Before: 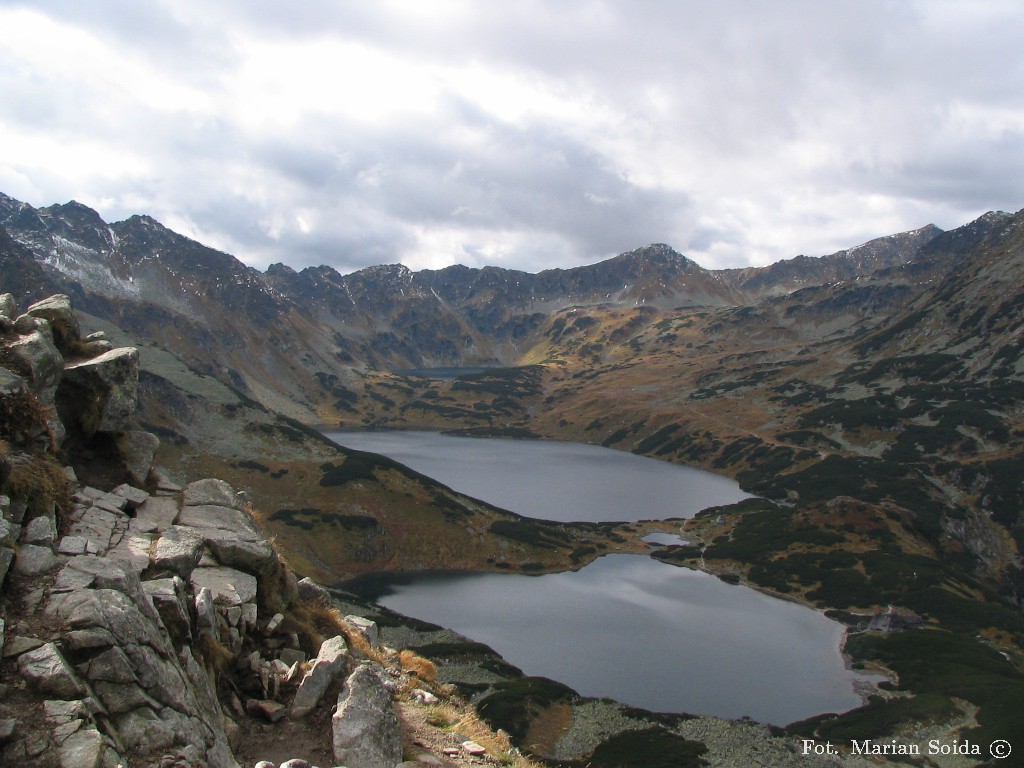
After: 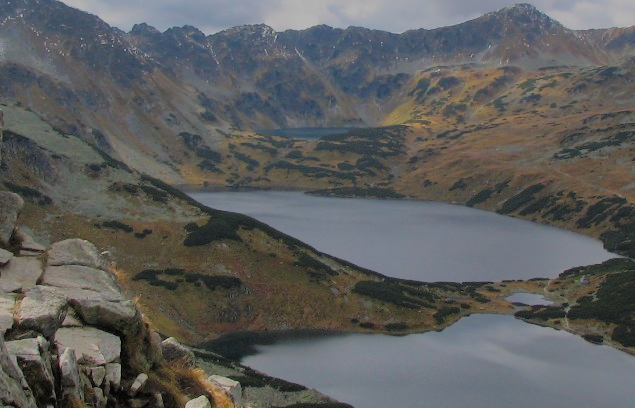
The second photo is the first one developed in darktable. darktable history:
crop: left 13.312%, top 31.28%, right 24.627%, bottom 15.582%
shadows and highlights: shadows 40, highlights -54, highlights color adjustment 46%, low approximation 0.01, soften with gaussian
filmic rgb: white relative exposure 8 EV, threshold 3 EV, hardness 2.44, latitude 10.07%, contrast 0.72, highlights saturation mix 10%, shadows ↔ highlights balance 1.38%, color science v4 (2020), enable highlight reconstruction true
exposure: exposure -0.05 EV
